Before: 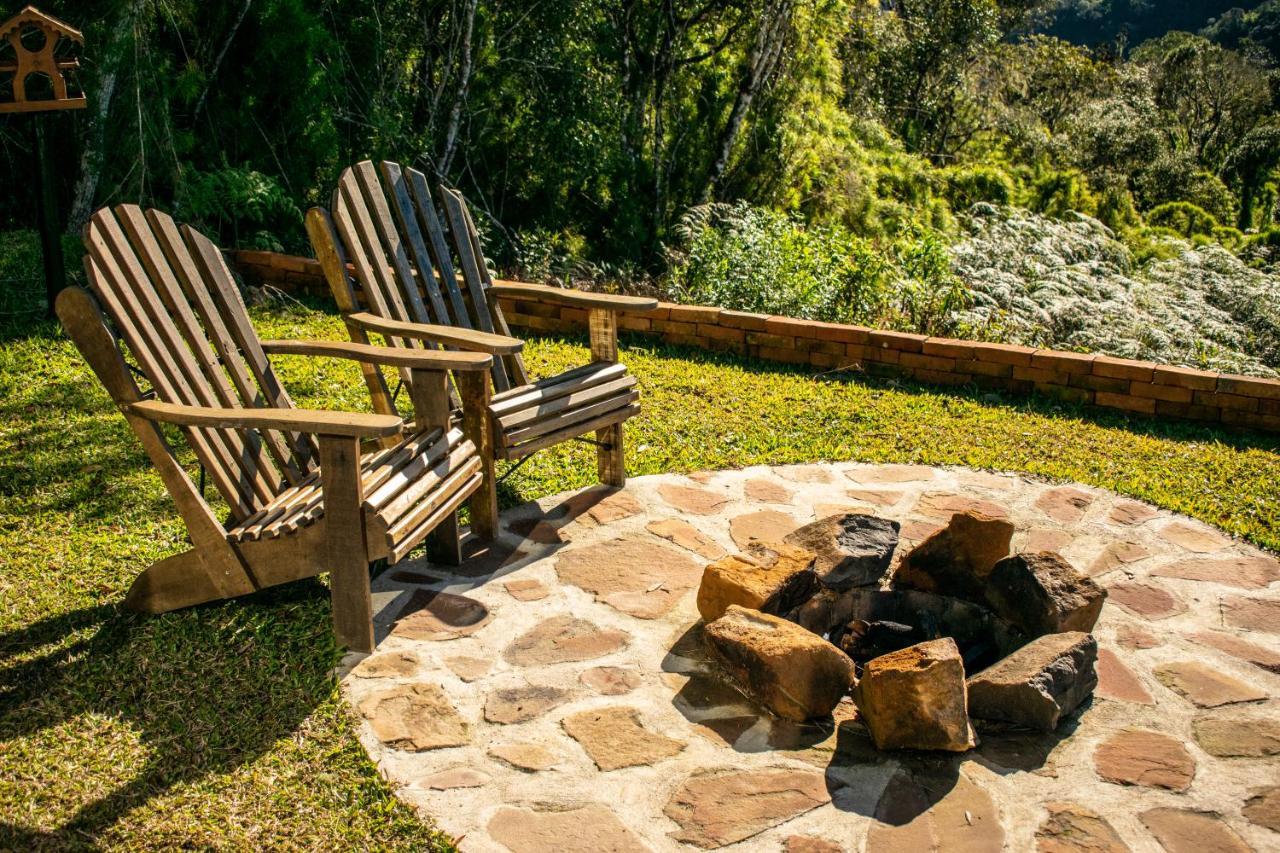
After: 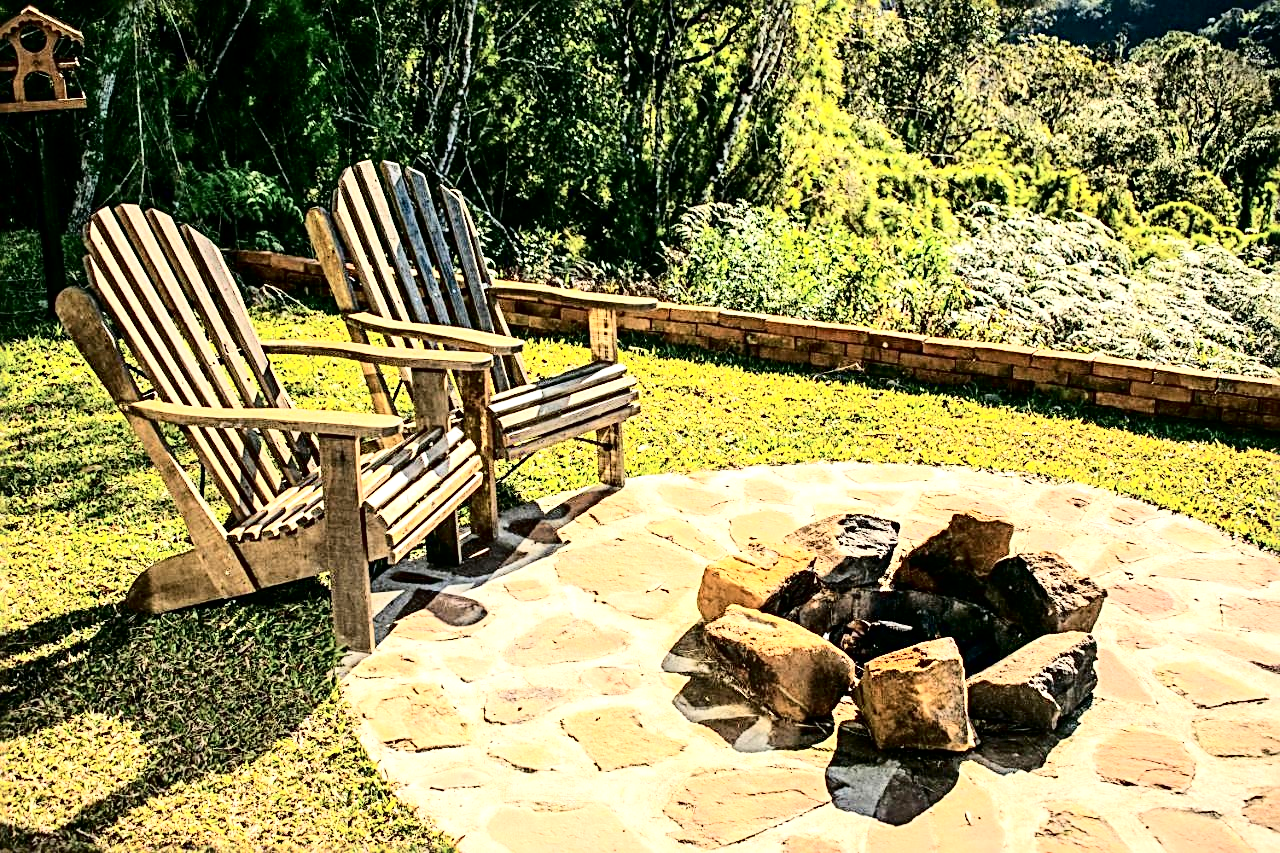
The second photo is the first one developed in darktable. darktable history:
exposure: black level correction 0, exposure 0.691 EV, compensate exposure bias true, compensate highlight preservation false
sharpen: radius 3.013, amount 0.754
tone curve: curves: ch0 [(0, 0) (0.004, 0) (0.133, 0.071) (0.325, 0.456) (0.832, 0.957) (1, 1)], color space Lab, independent channels, preserve colors none
